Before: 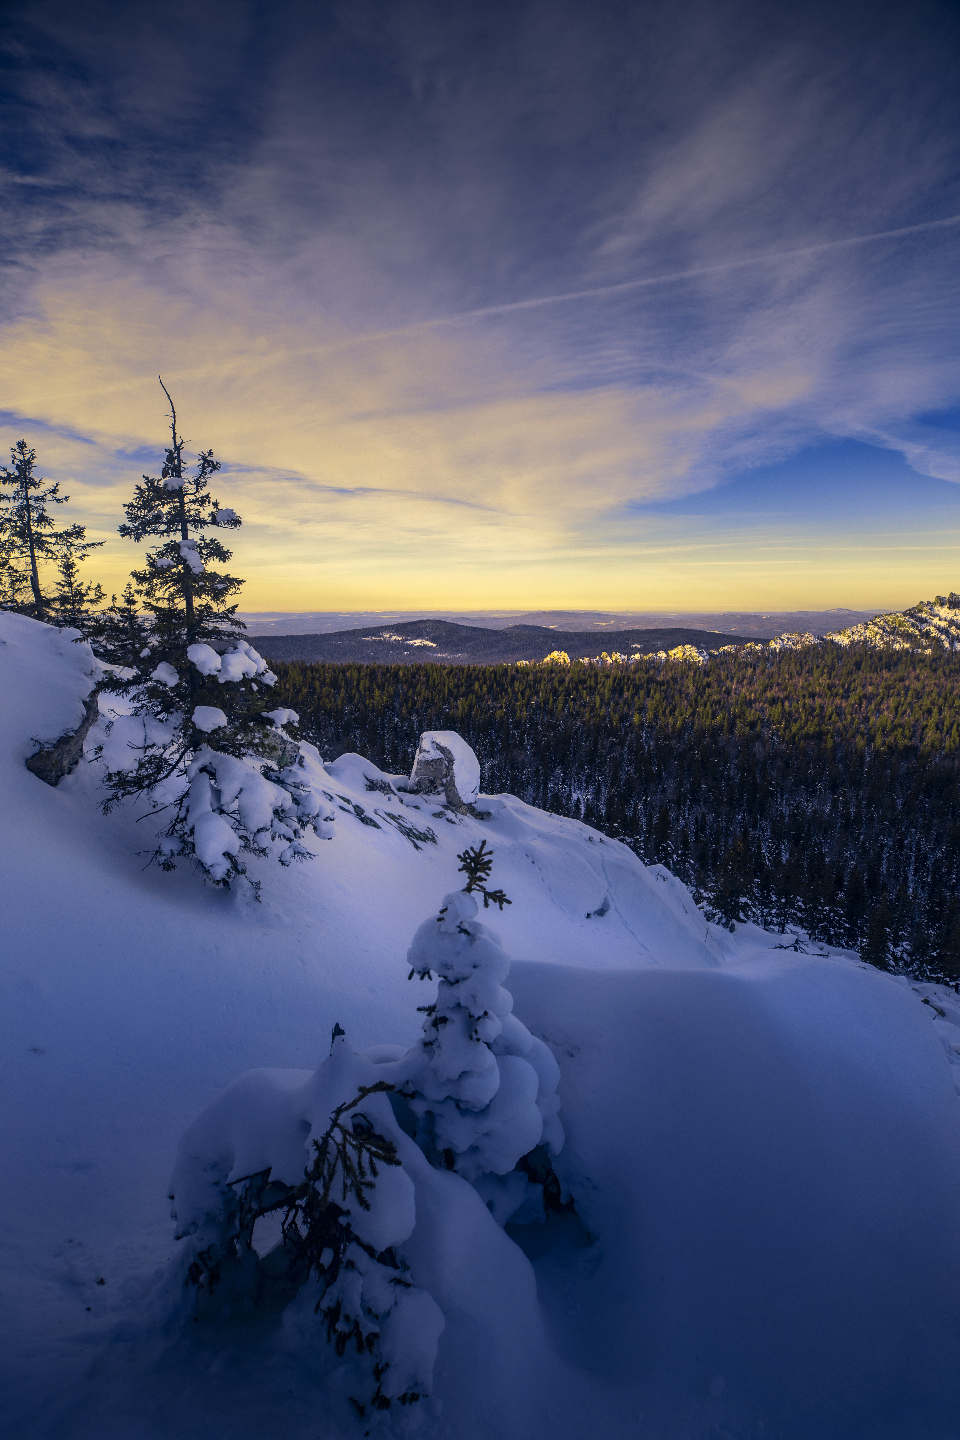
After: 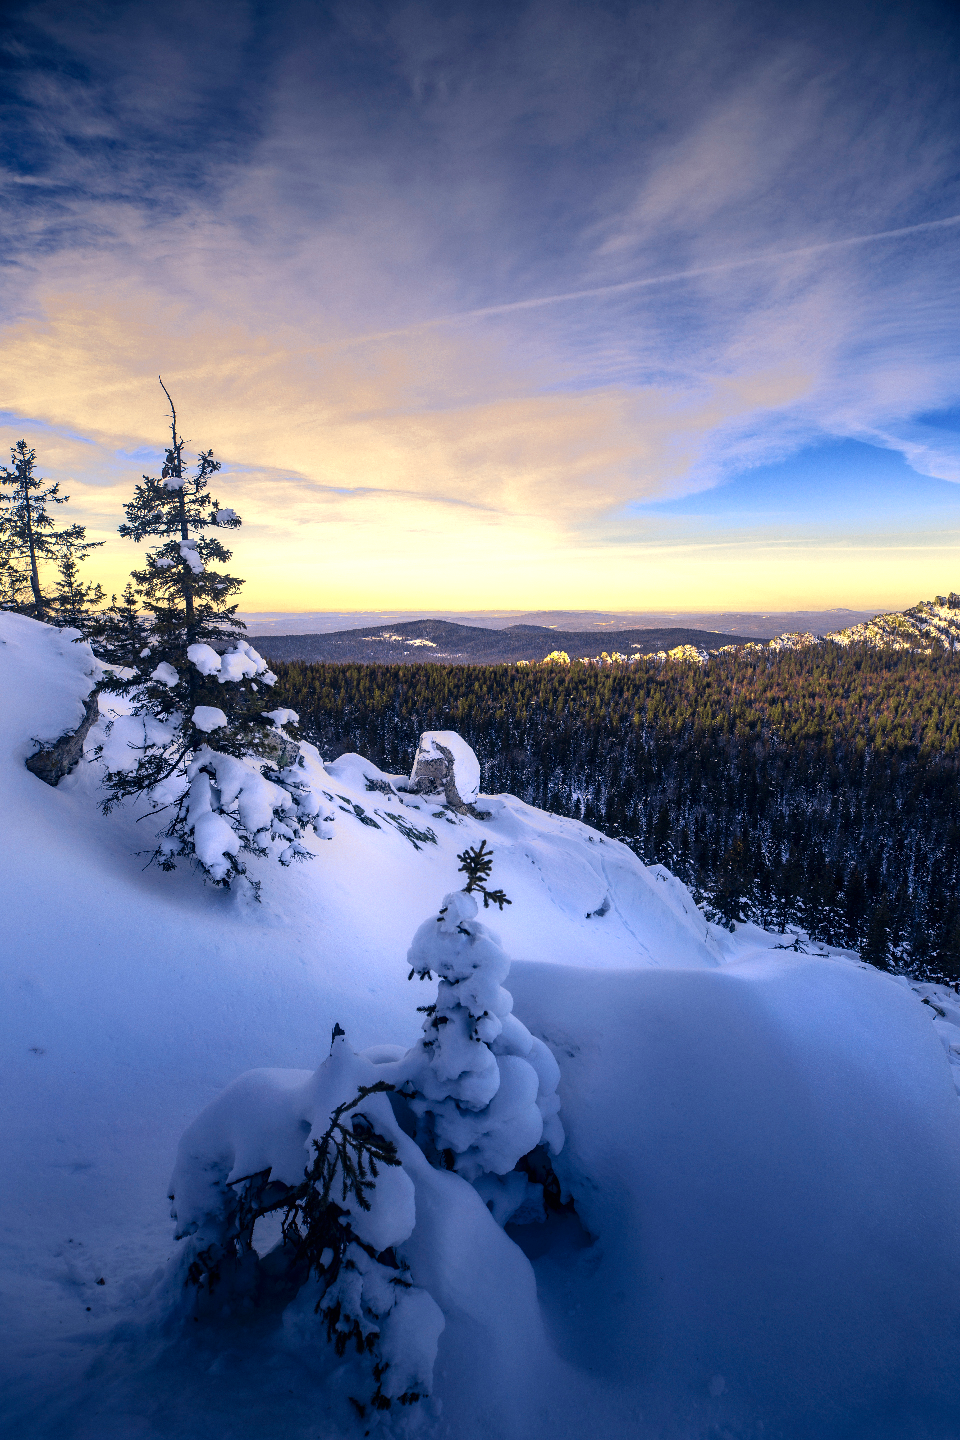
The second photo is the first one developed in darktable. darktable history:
color balance rgb: perceptual saturation grading › global saturation 9.984%
exposure: black level correction 0, exposure 0.682 EV, compensate highlight preservation false
color zones: curves: ch0 [(0, 0.5) (0.125, 0.4) (0.25, 0.5) (0.375, 0.4) (0.5, 0.4) (0.625, 0.6) (0.75, 0.6) (0.875, 0.5)]; ch1 [(0, 0.35) (0.125, 0.45) (0.25, 0.35) (0.375, 0.35) (0.5, 0.35) (0.625, 0.35) (0.75, 0.45) (0.875, 0.35)]; ch2 [(0, 0.6) (0.125, 0.5) (0.25, 0.5) (0.375, 0.6) (0.5, 0.6) (0.625, 0.5) (0.75, 0.5) (0.875, 0.5)]
